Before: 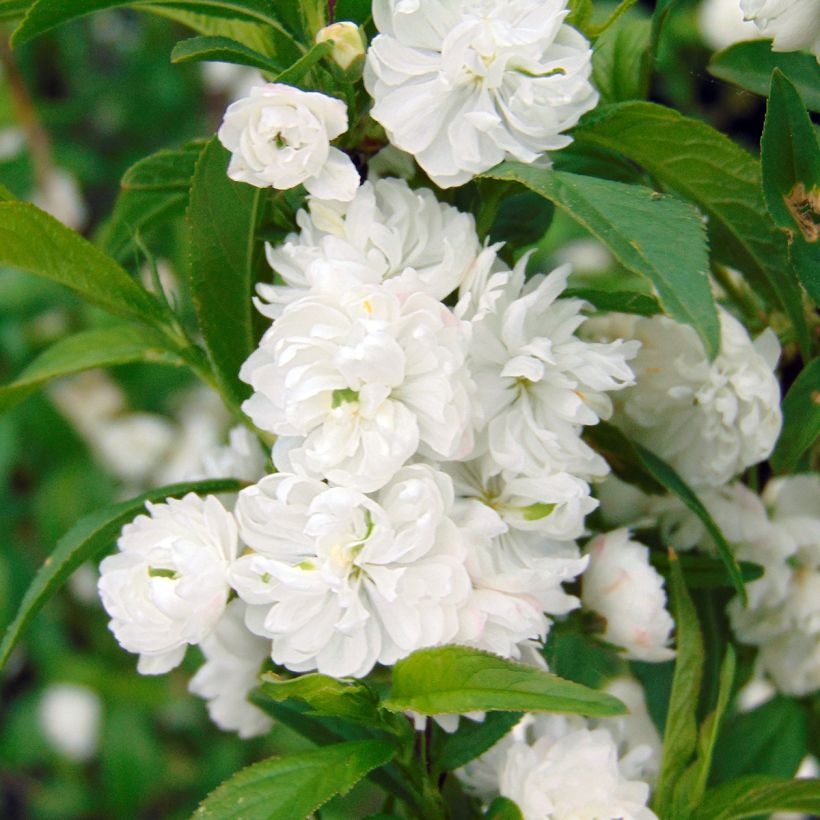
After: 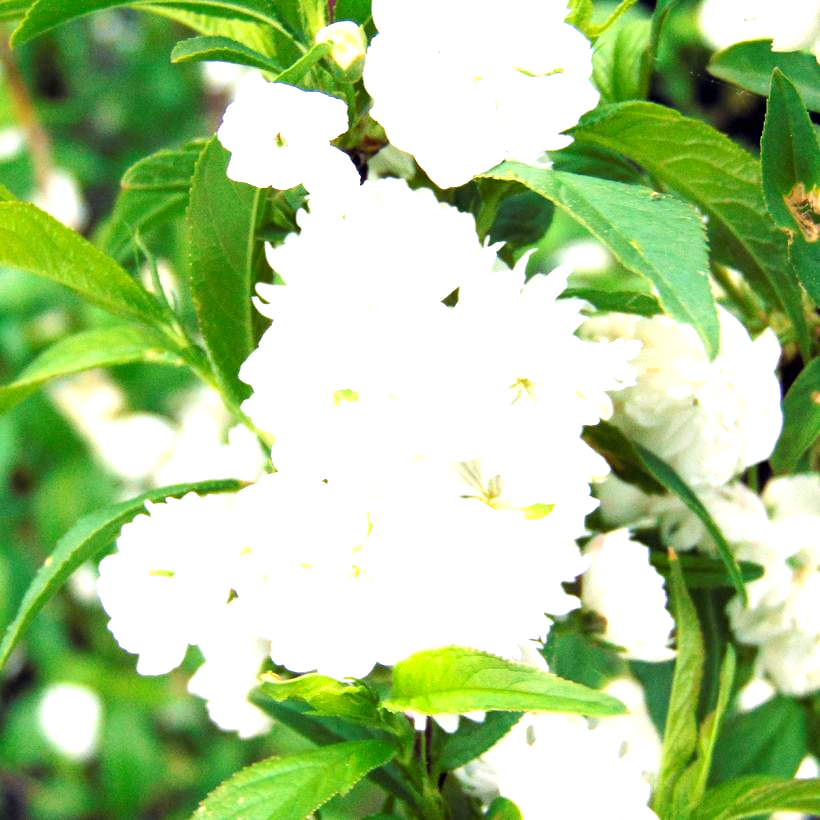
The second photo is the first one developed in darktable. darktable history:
exposure: black level correction 0.001, exposure 1 EV, compensate highlight preservation false
tone equalizer: -8 EV -0.742 EV, -7 EV -0.683 EV, -6 EV -0.622 EV, -5 EV -0.386 EV, -3 EV 0.386 EV, -2 EV 0.6 EV, -1 EV 0.681 EV, +0 EV 0.764 EV
